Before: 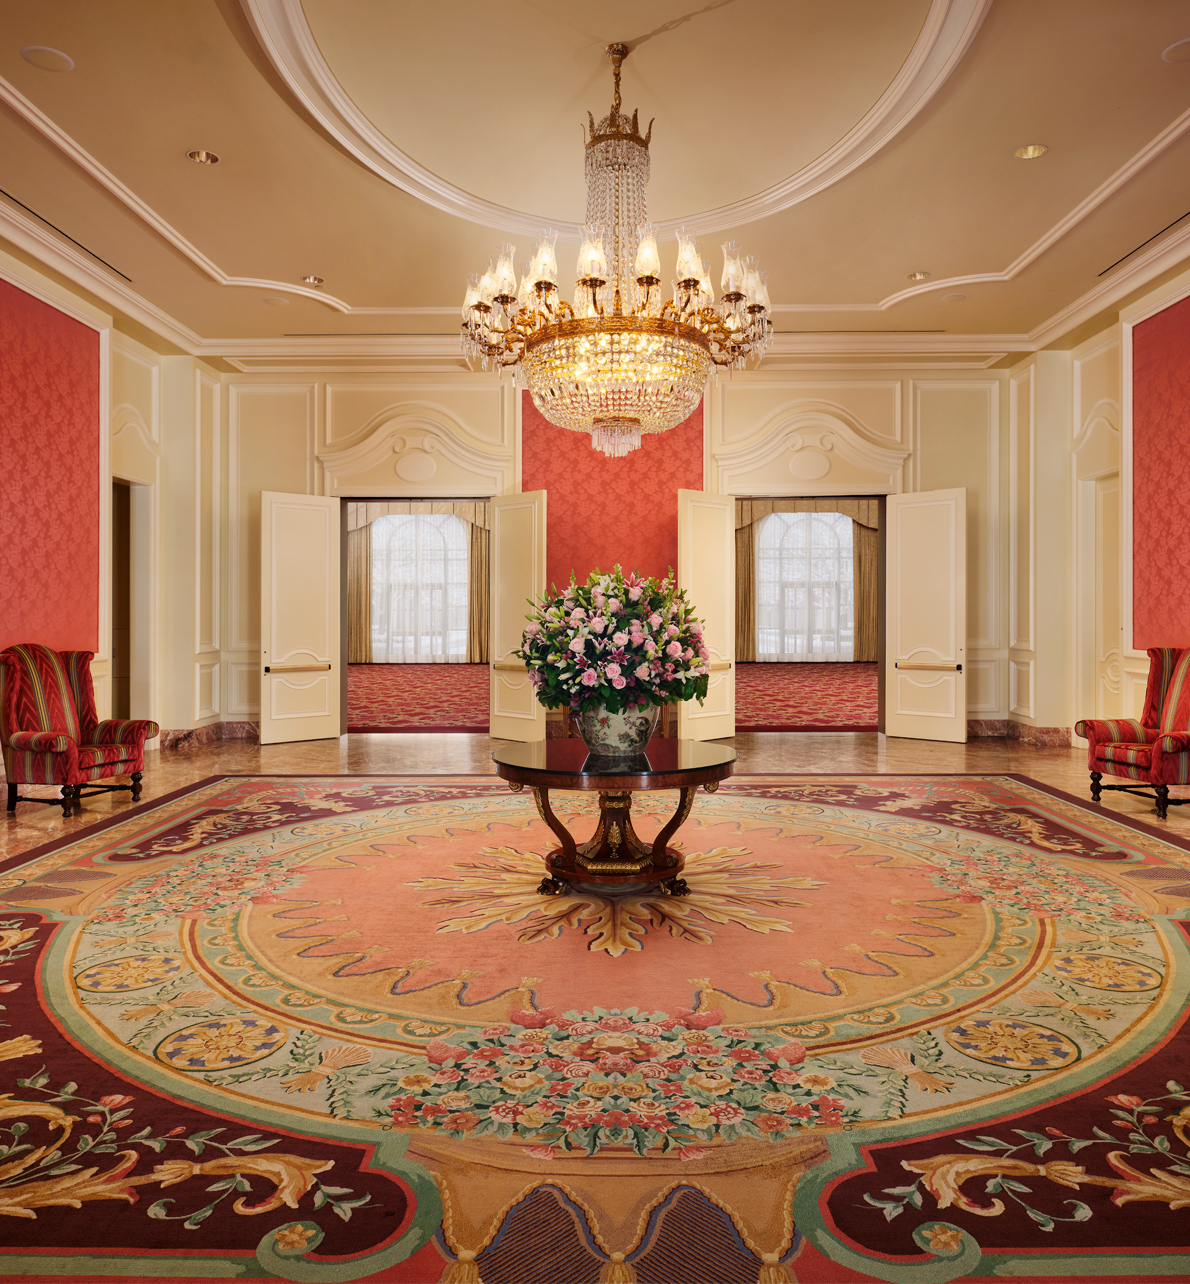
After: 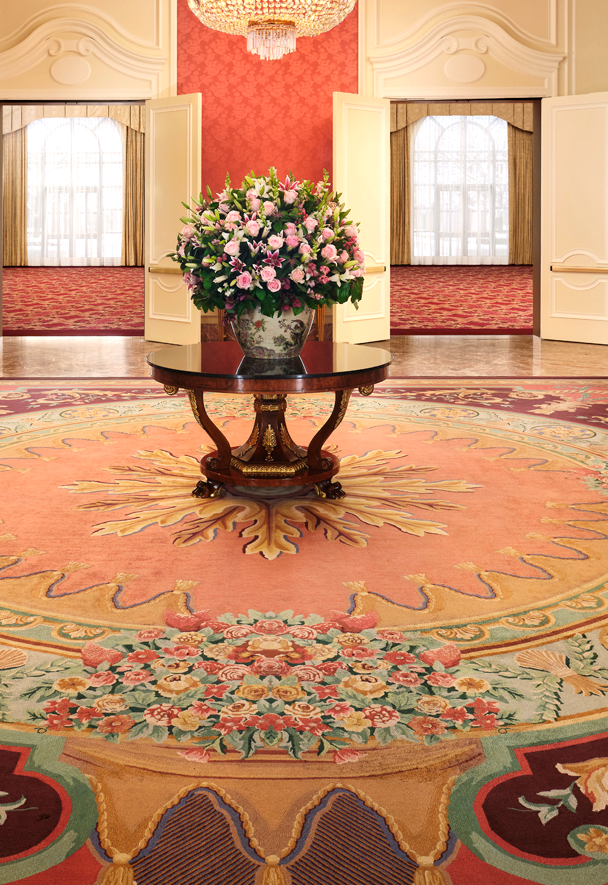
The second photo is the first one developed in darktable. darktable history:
crop and rotate: left 29.072%, top 31.013%, right 19.808%
tone equalizer: on, module defaults
exposure: black level correction 0, exposure 0.499 EV, compensate exposure bias true, compensate highlight preservation false
